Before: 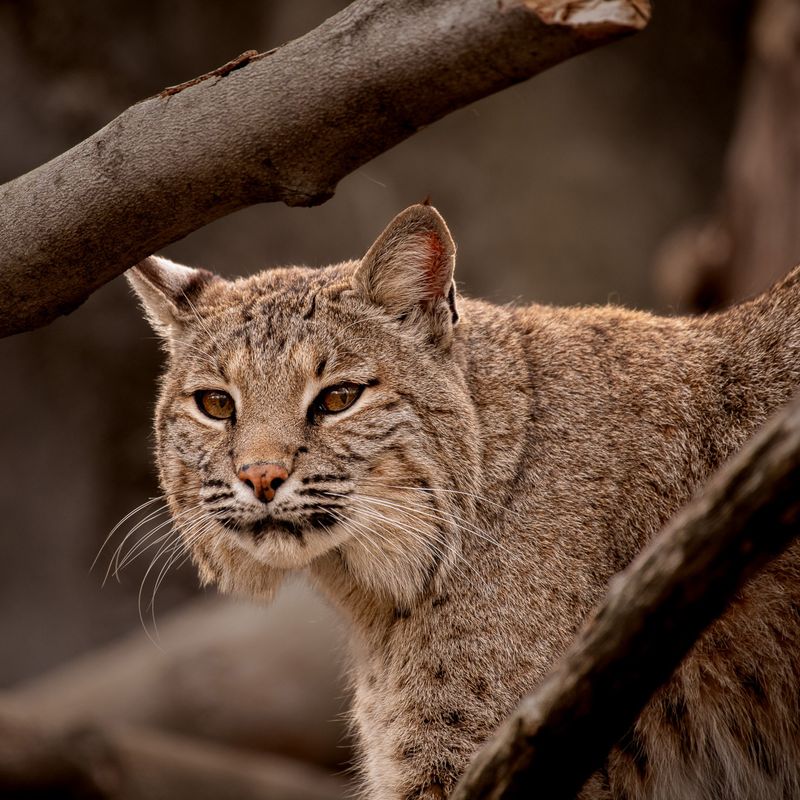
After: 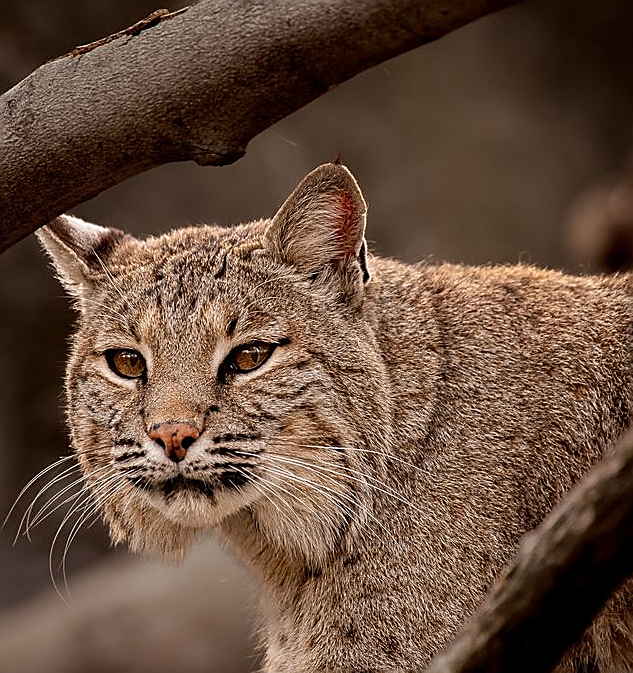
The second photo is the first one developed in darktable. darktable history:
sharpen: radius 1.367, amount 1.233, threshold 0.734
crop: left 11.196%, top 5.184%, right 9.592%, bottom 10.672%
